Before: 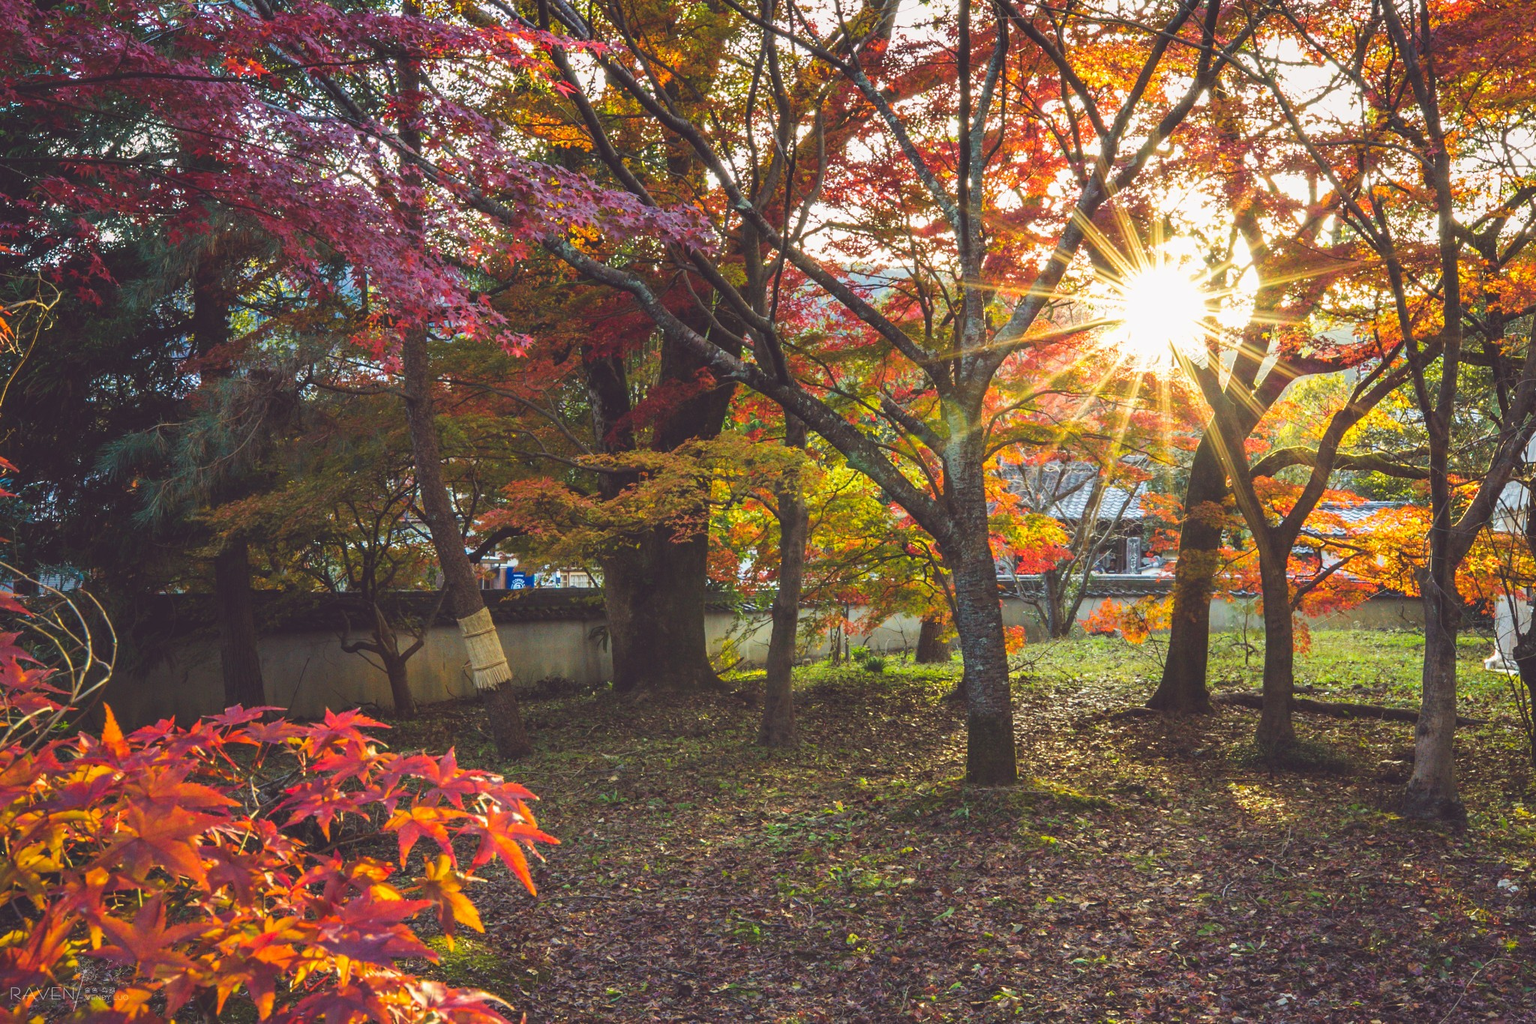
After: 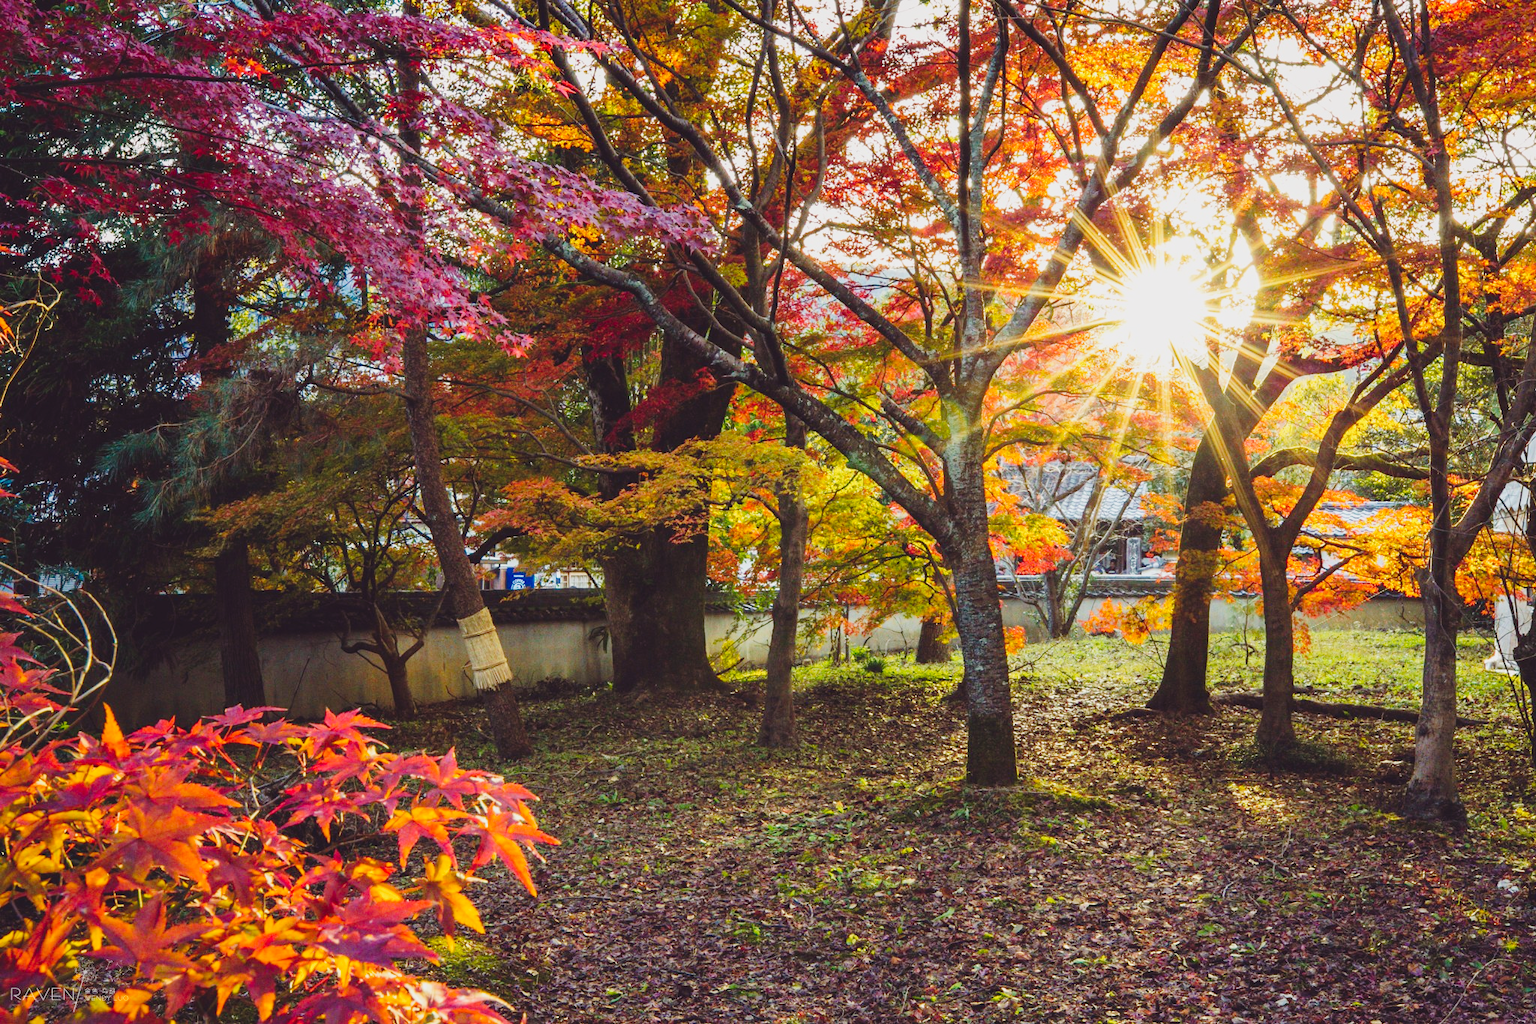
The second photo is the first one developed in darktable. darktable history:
tone curve: curves: ch0 [(0, 0.006) (0.184, 0.117) (0.405, 0.46) (0.456, 0.528) (0.634, 0.728) (0.877, 0.89) (0.984, 0.935)]; ch1 [(0, 0) (0.443, 0.43) (0.492, 0.489) (0.566, 0.579) (0.595, 0.625) (0.608, 0.667) (0.65, 0.729) (1, 1)]; ch2 [(0, 0) (0.33, 0.301) (0.421, 0.443) (0.447, 0.489) (0.495, 0.505) (0.537, 0.583) (0.586, 0.591) (0.663, 0.686) (1, 1)], preserve colors none
